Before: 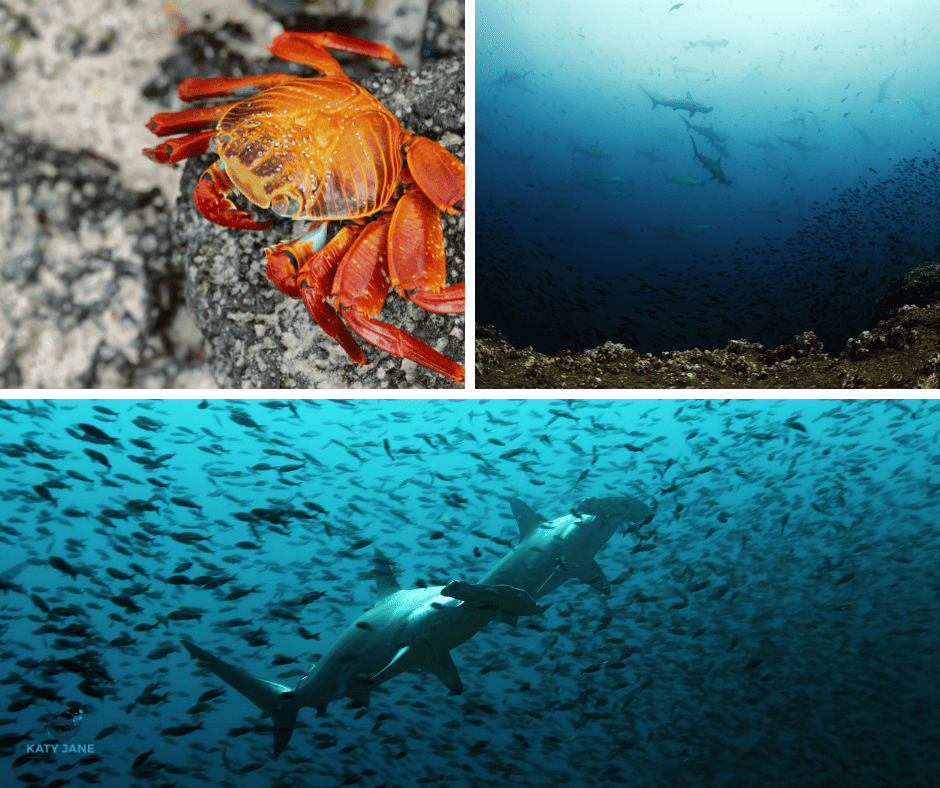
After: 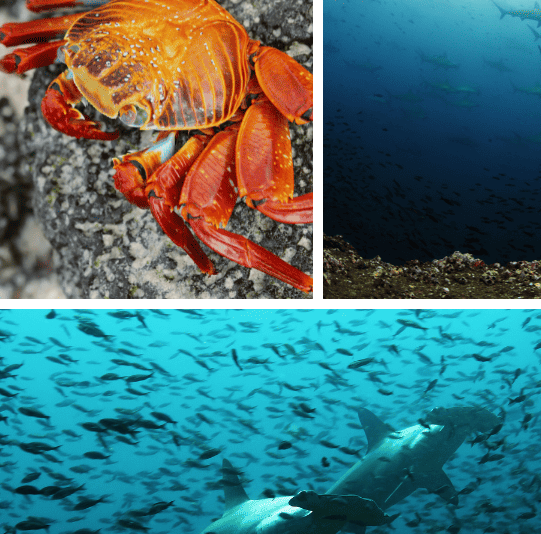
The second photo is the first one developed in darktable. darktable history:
crop: left 16.189%, top 11.442%, right 26.215%, bottom 20.7%
